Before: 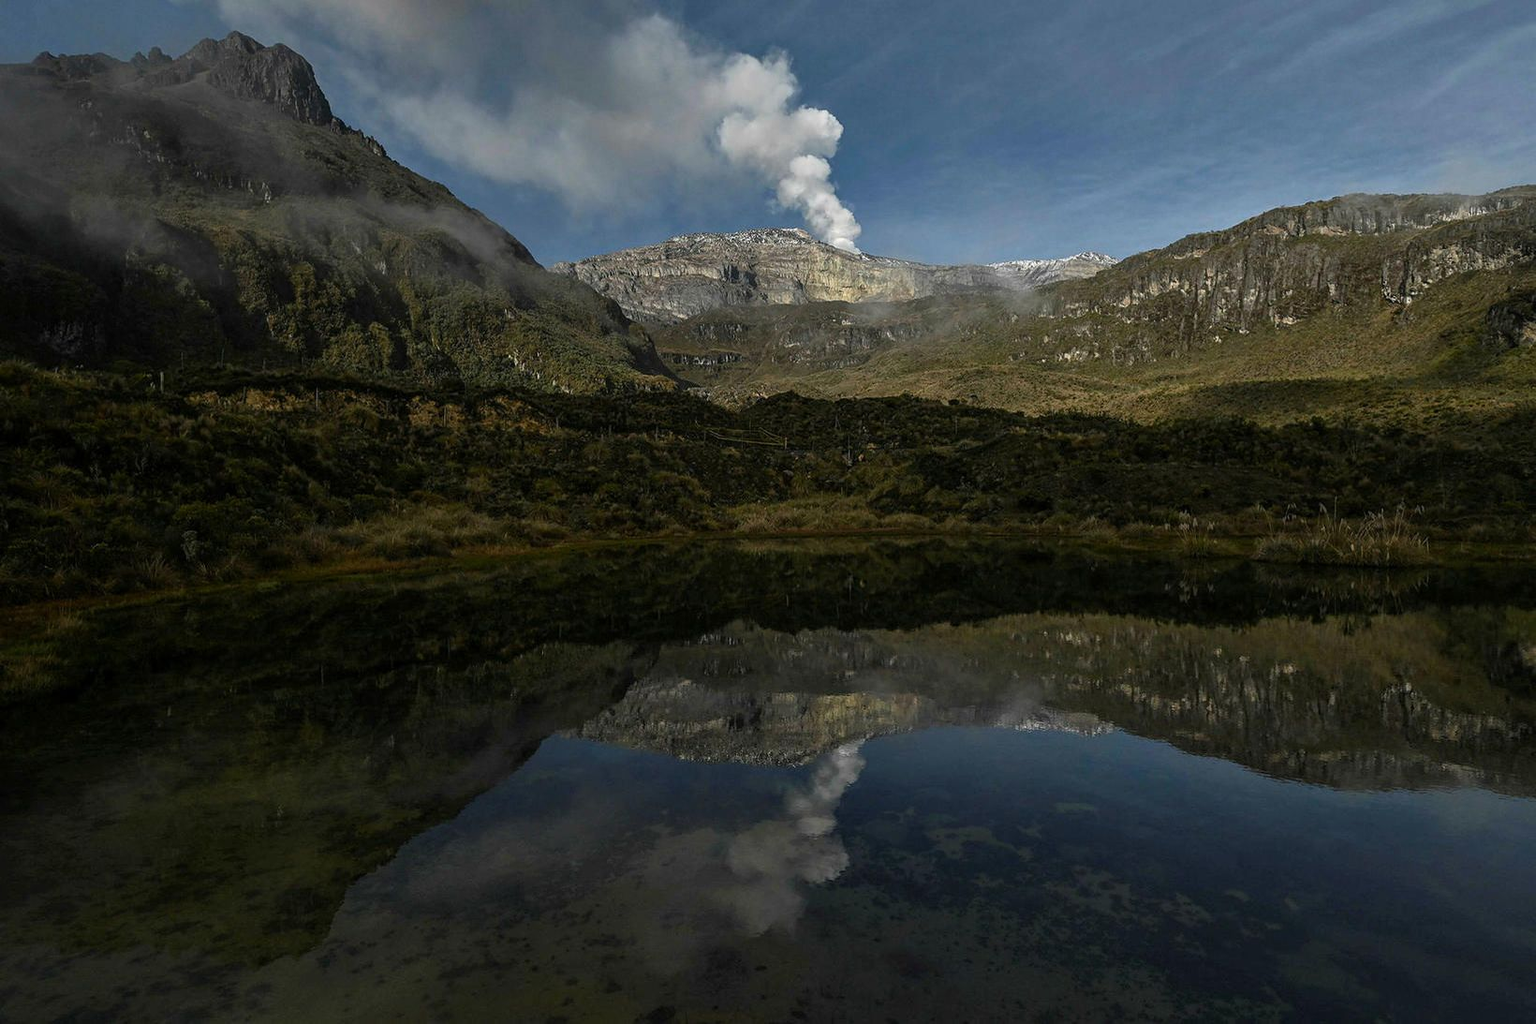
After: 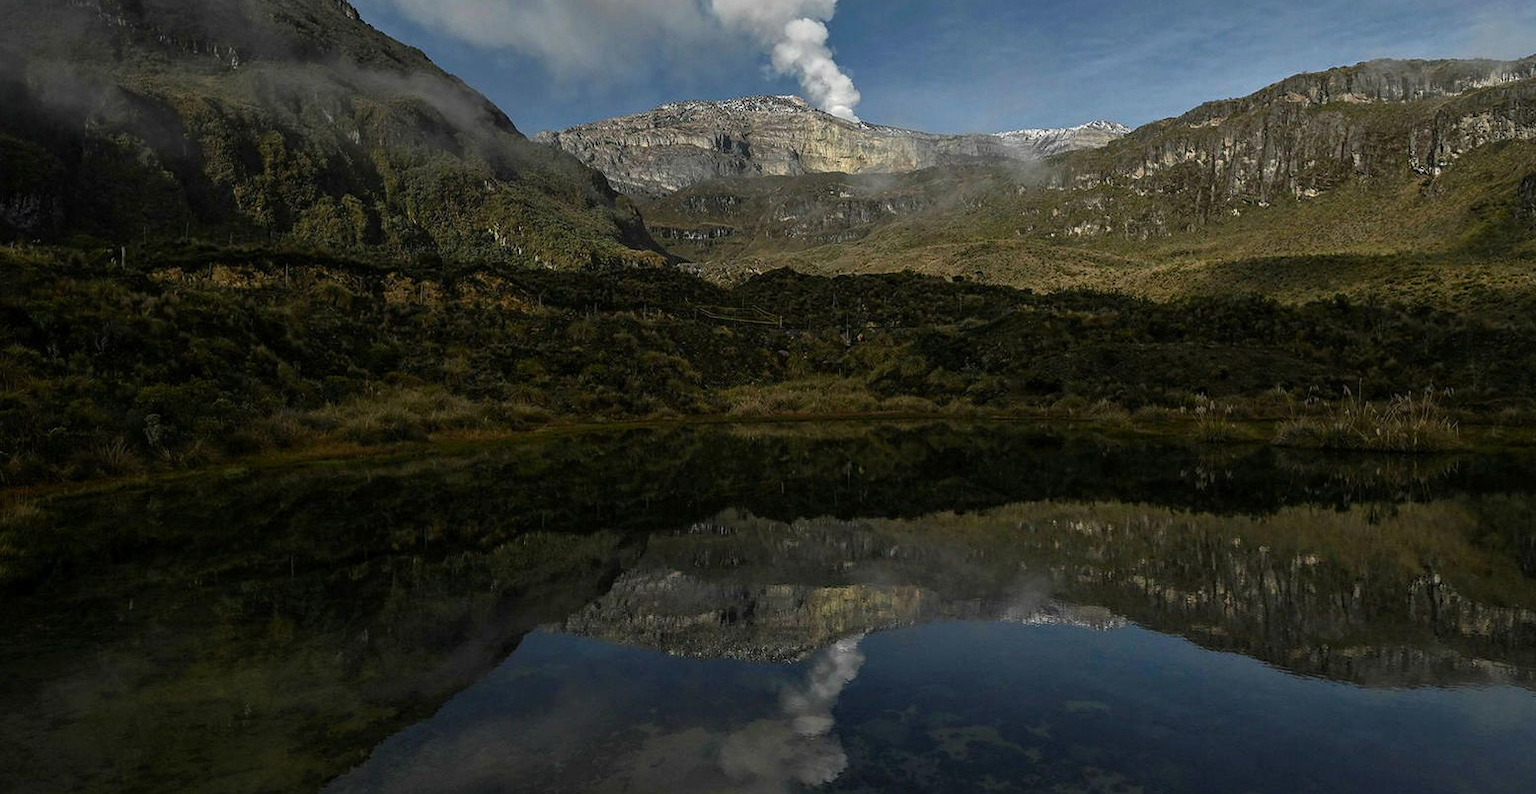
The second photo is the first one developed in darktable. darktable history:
crop and rotate: left 2.952%, top 13.529%, right 2.167%, bottom 12.733%
